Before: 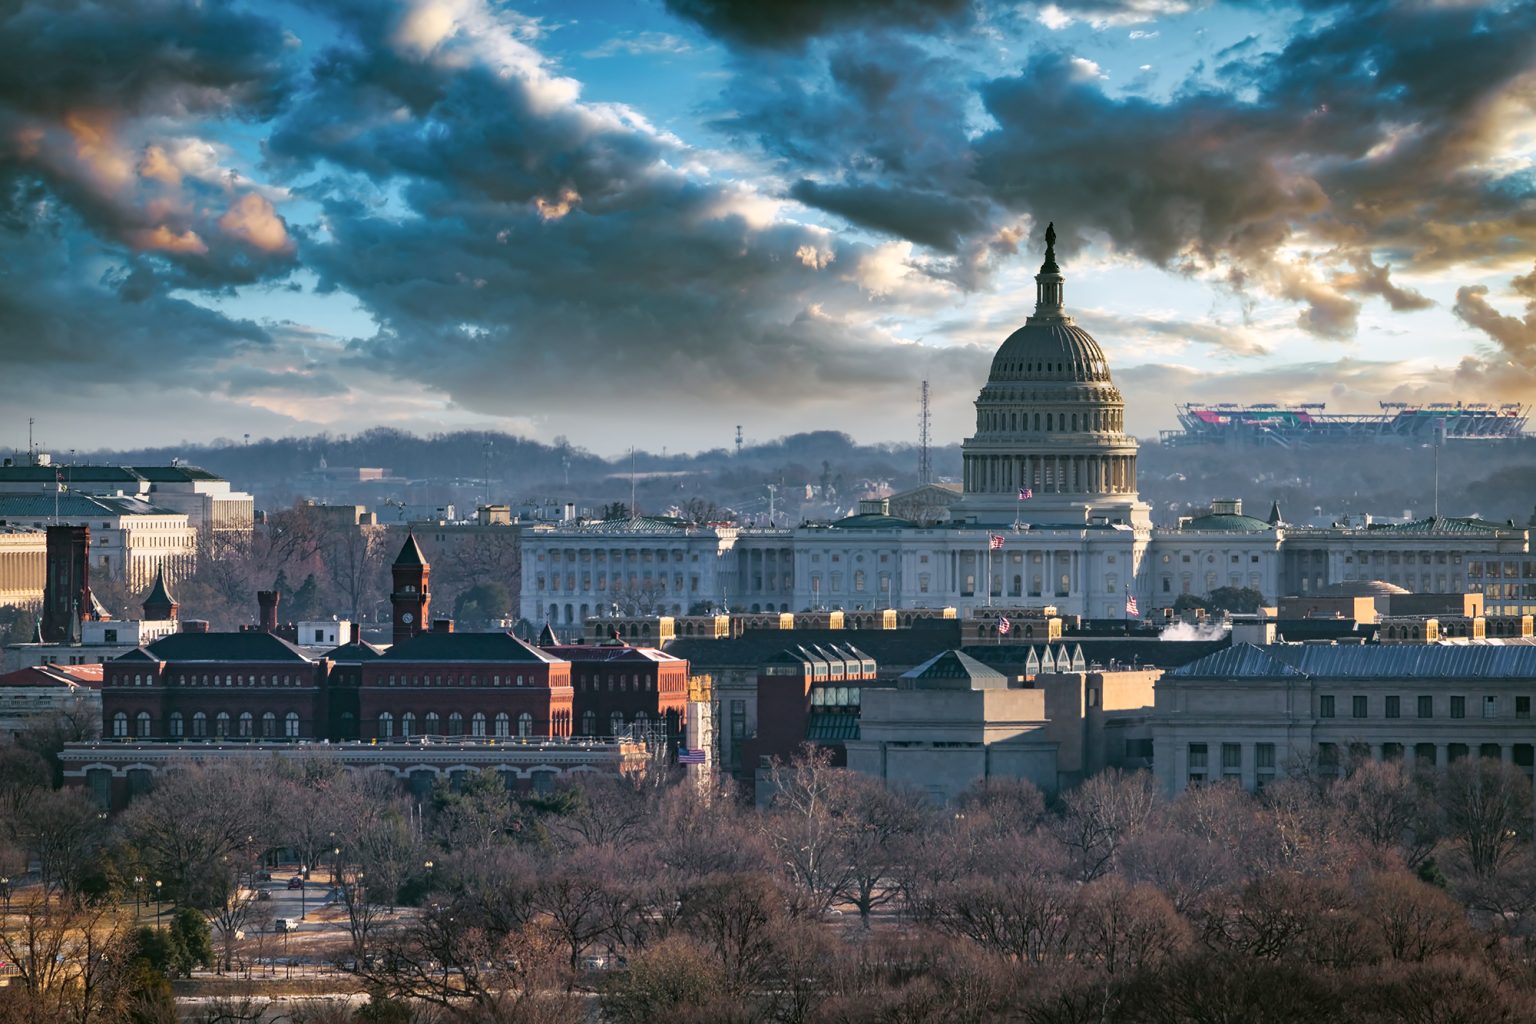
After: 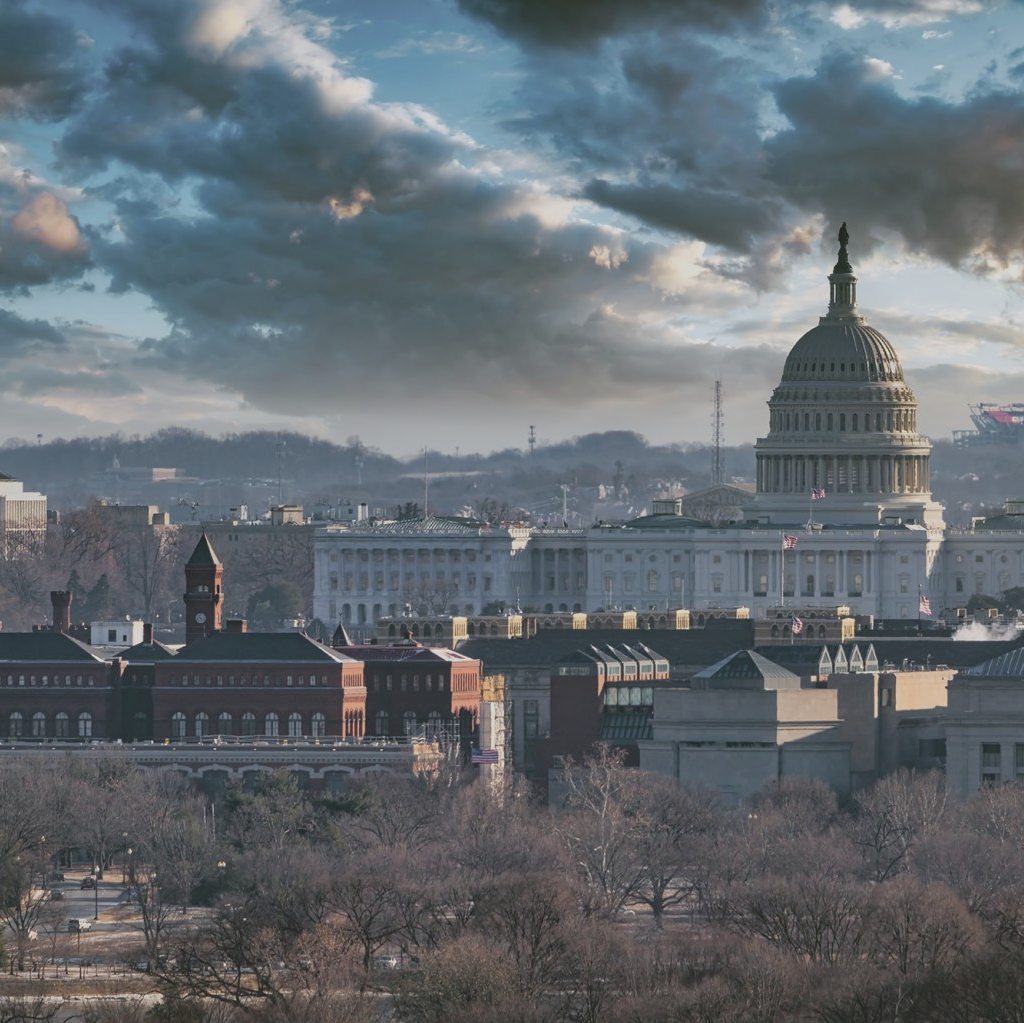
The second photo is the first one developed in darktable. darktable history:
crop and rotate: left 13.537%, right 19.796%
contrast brightness saturation: contrast -0.26, saturation -0.43
